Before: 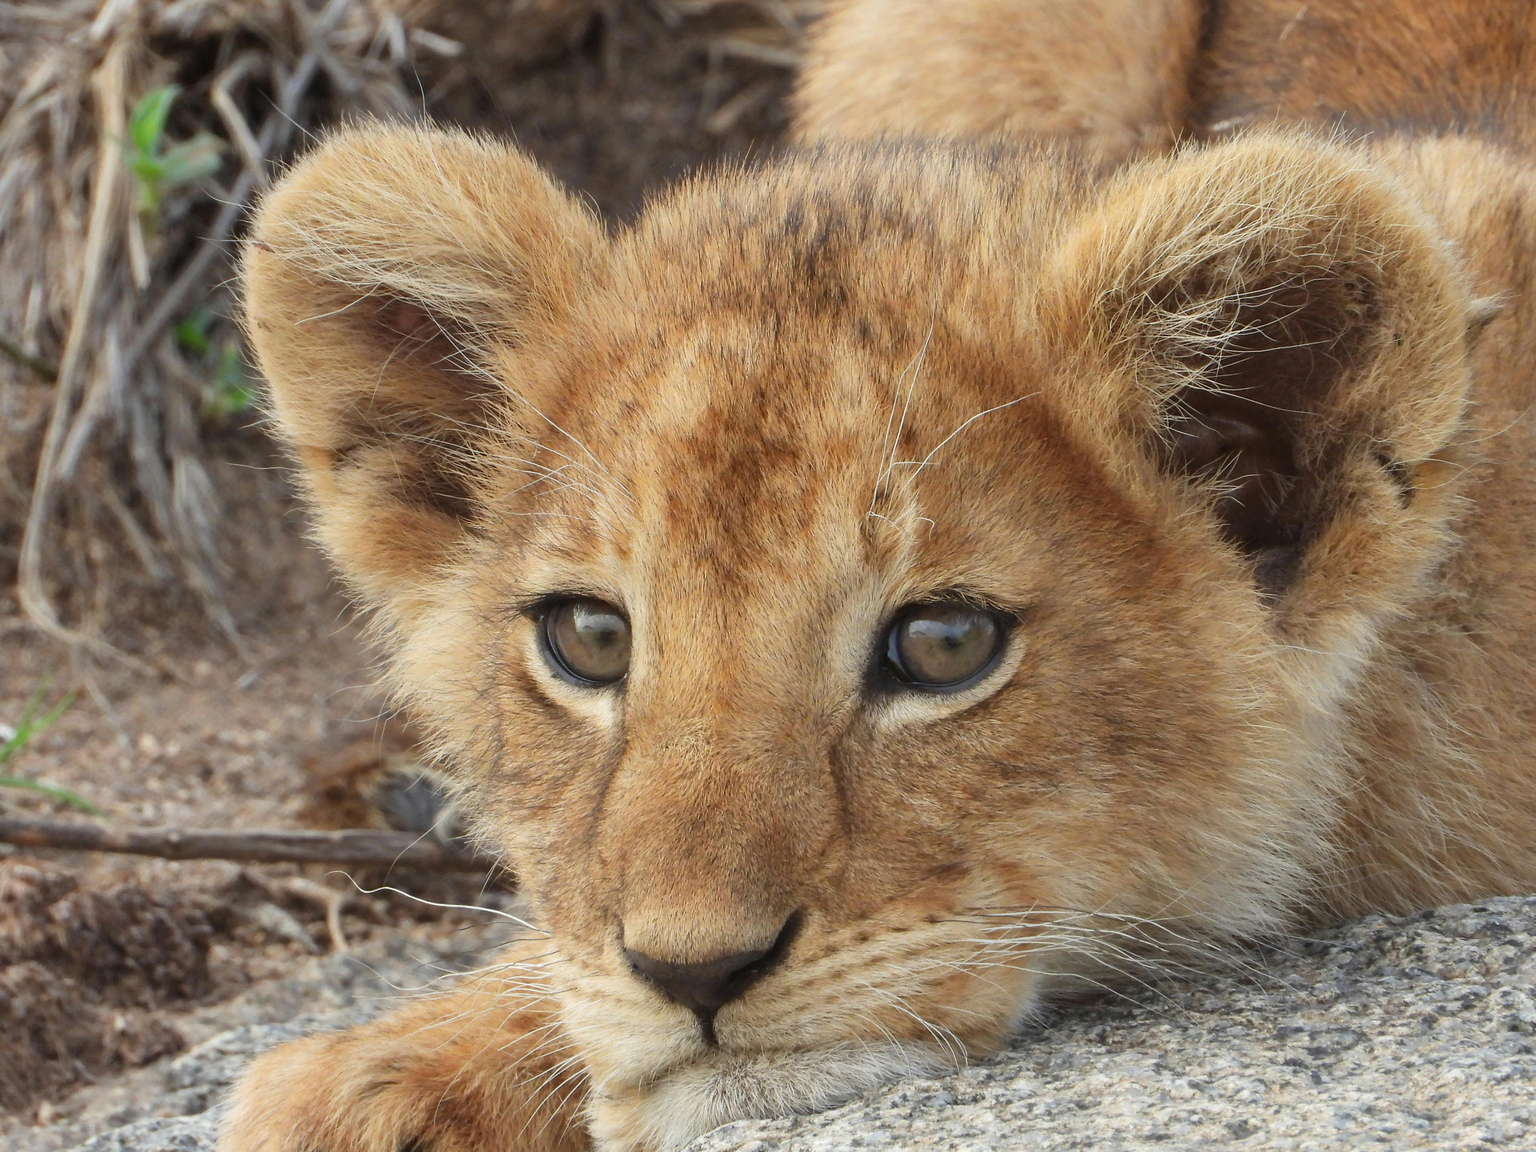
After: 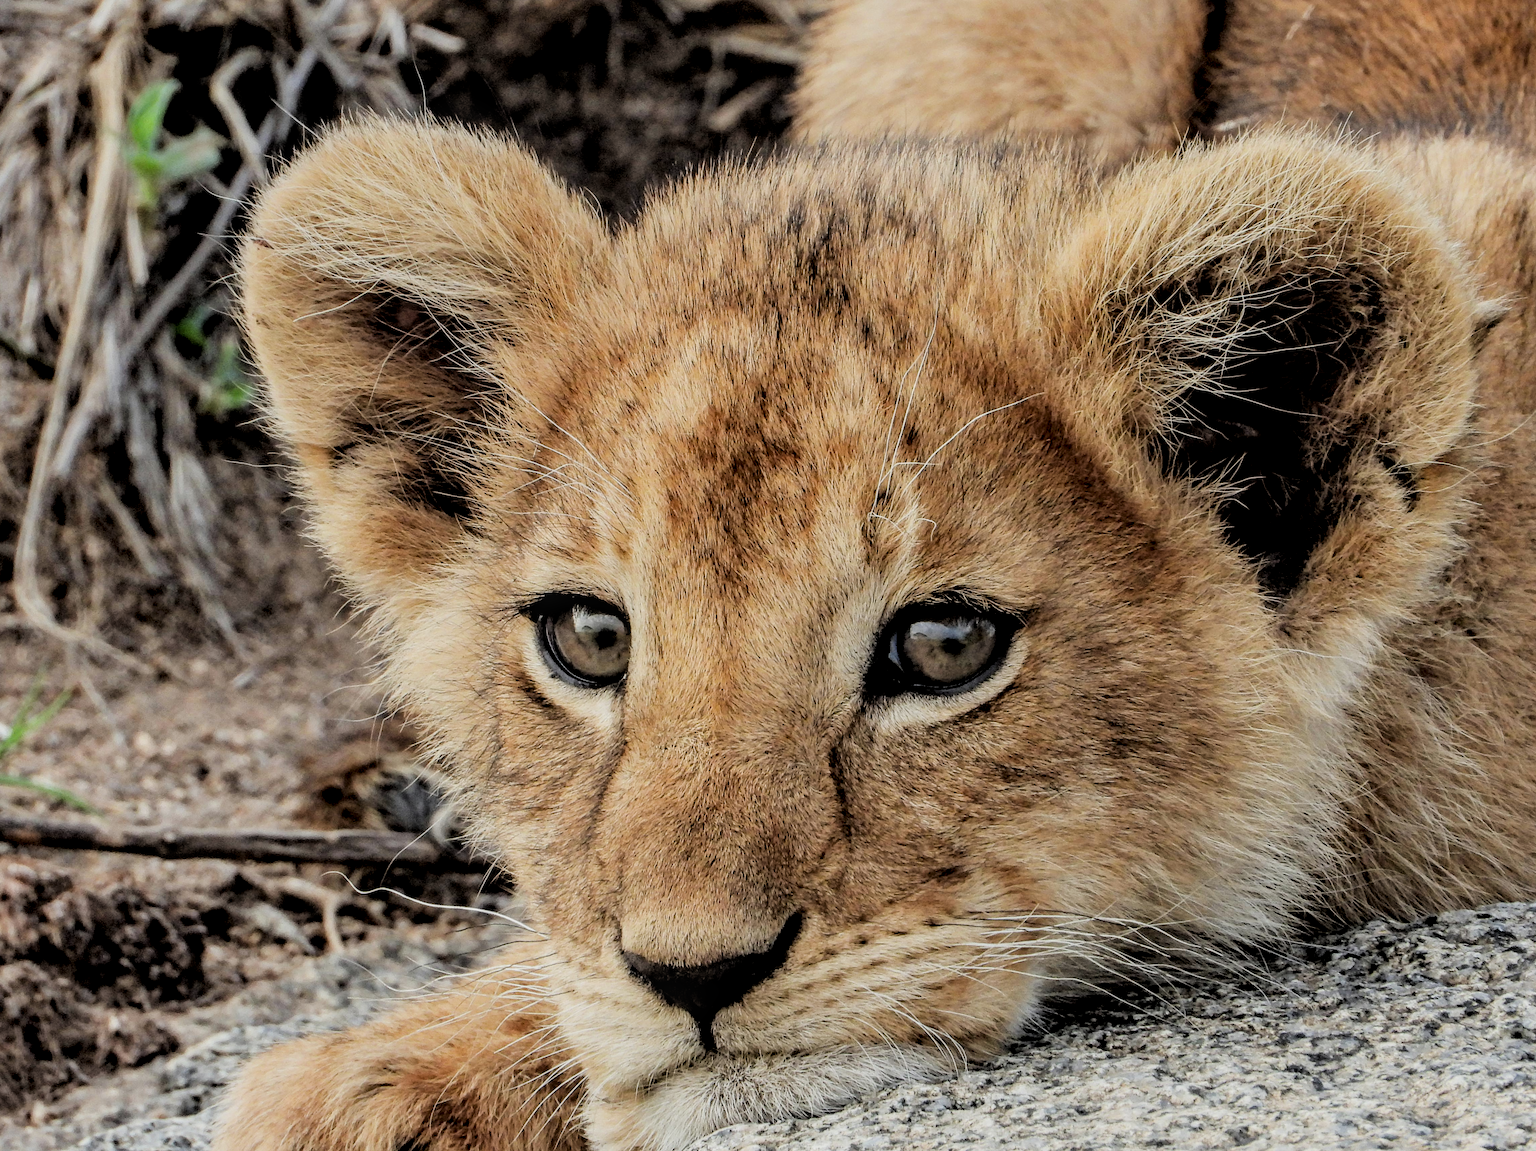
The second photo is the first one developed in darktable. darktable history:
contrast equalizer: y [[0.51, 0.537, 0.559, 0.574, 0.599, 0.618], [0.5 ×6], [0.5 ×6], [0 ×6], [0 ×6]]
filmic rgb: black relative exposure -2.87 EV, white relative exposure 4.56 EV, hardness 1.77, contrast 1.245
local contrast: on, module defaults
crop and rotate: angle -0.271°
